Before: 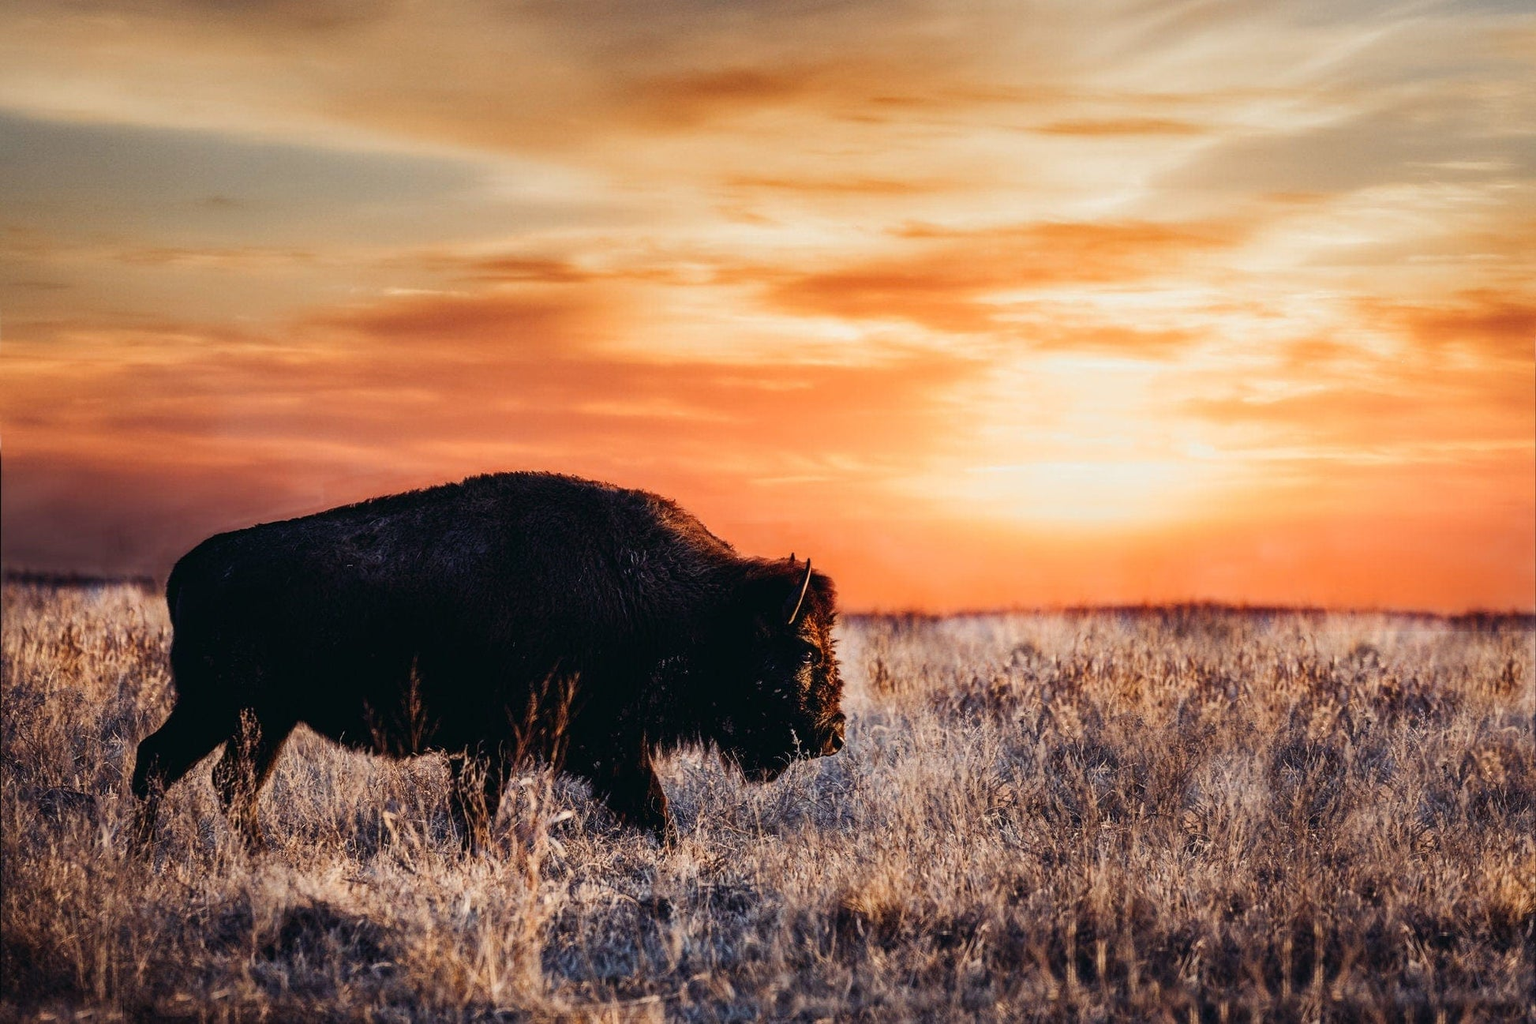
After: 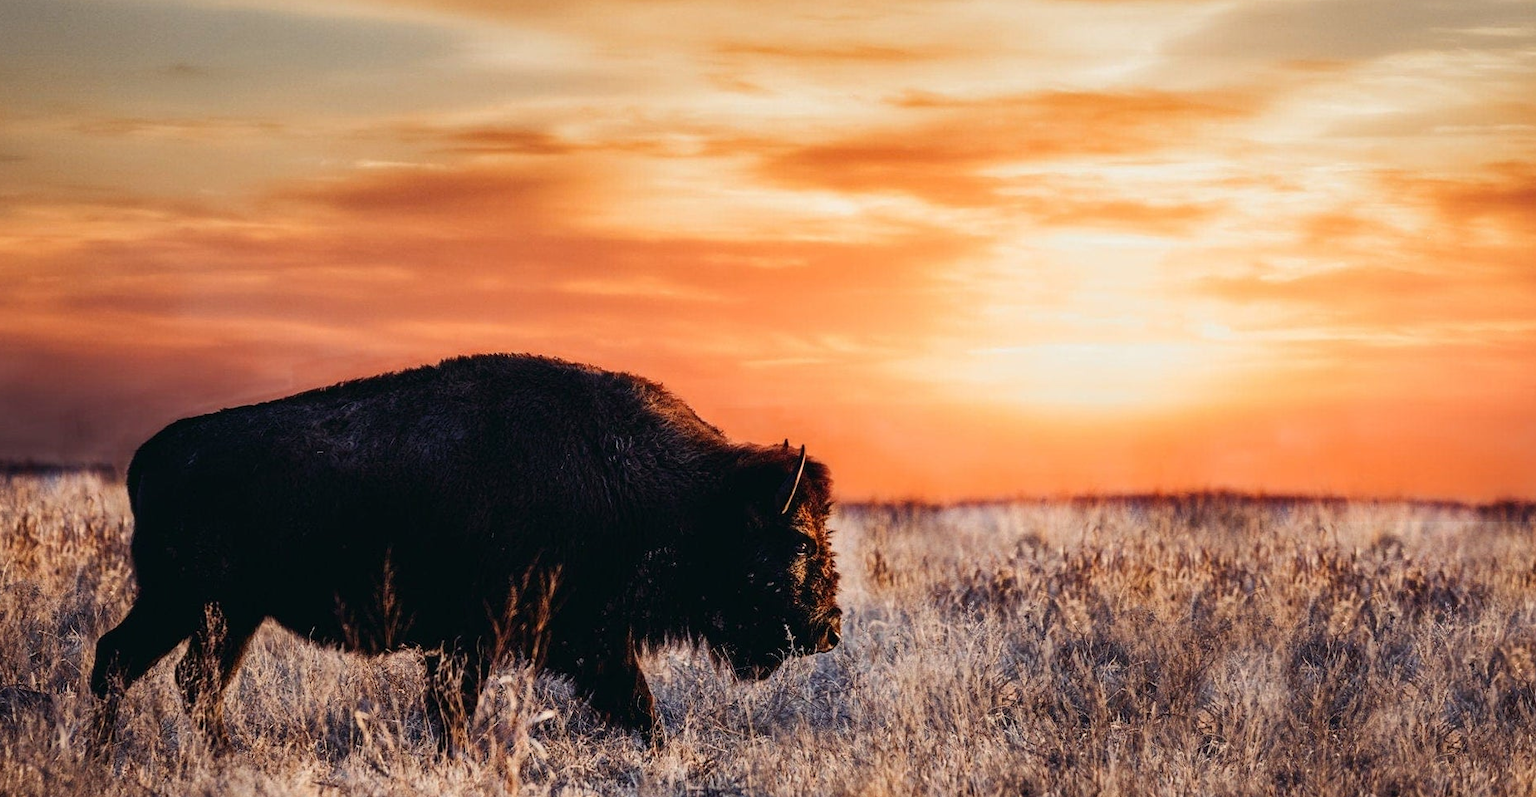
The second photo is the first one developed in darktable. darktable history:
rgb curve: mode RGB, independent channels
crop and rotate: left 2.991%, top 13.302%, right 1.981%, bottom 12.636%
